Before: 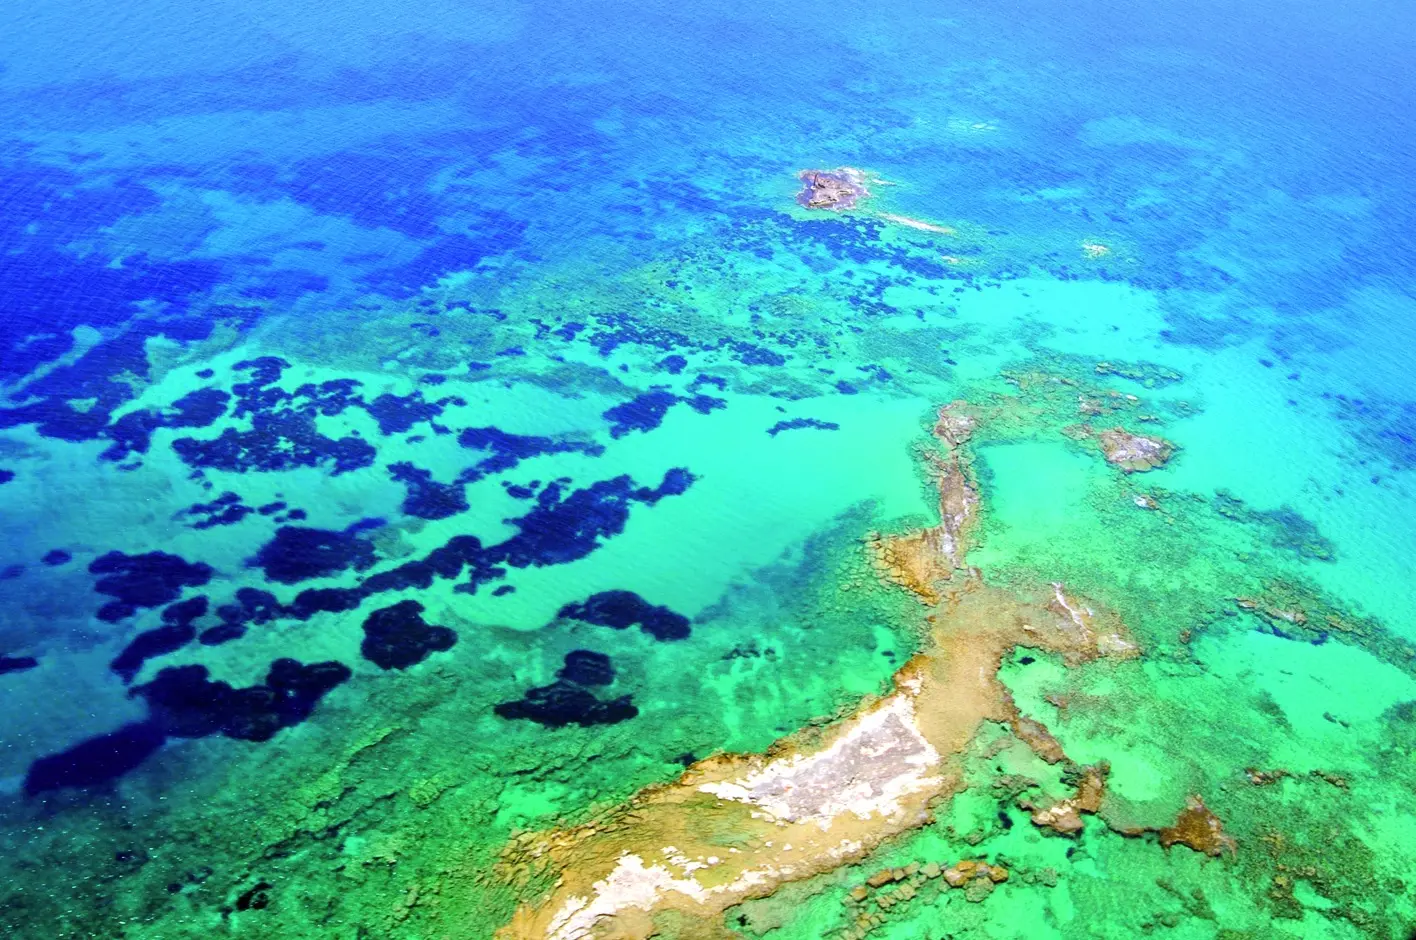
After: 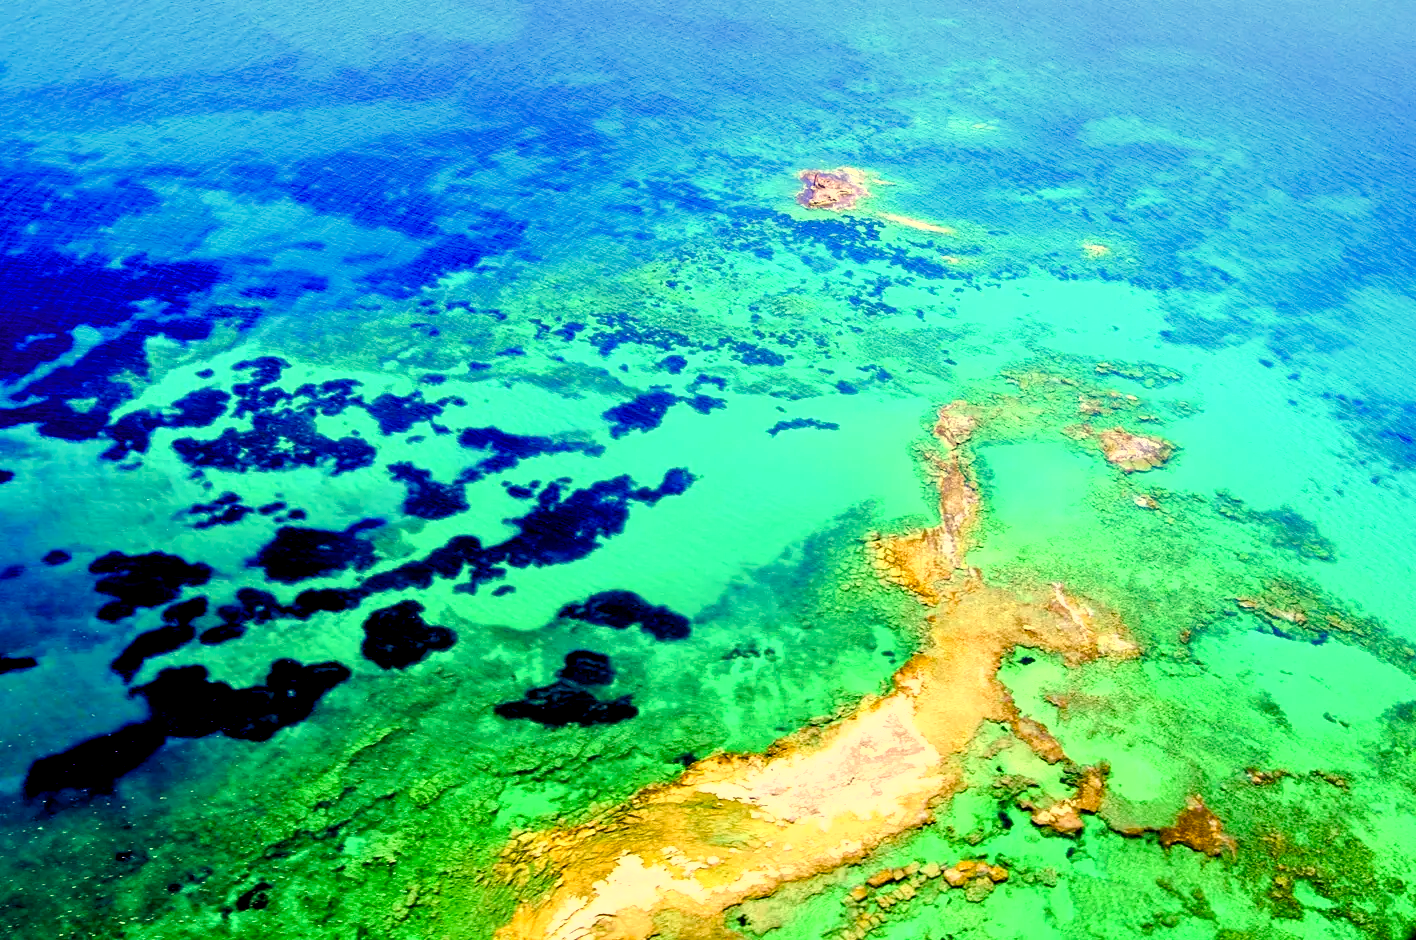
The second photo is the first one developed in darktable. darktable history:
white balance: red 1.123, blue 0.83
fill light: on, module defaults
color balance rgb: shadows lift › luminance -21.66%, shadows lift › chroma 6.57%, shadows lift › hue 270°, power › chroma 0.68%, power › hue 60°, highlights gain › luminance 6.08%, highlights gain › chroma 1.33%, highlights gain › hue 90°, global offset › luminance -0.87%, perceptual saturation grading › global saturation 26.86%, perceptual saturation grading › highlights -28.39%, perceptual saturation grading › mid-tones 15.22%, perceptual saturation grading › shadows 33.98%, perceptual brilliance grading › highlights 10%, perceptual brilliance grading › mid-tones 5%
